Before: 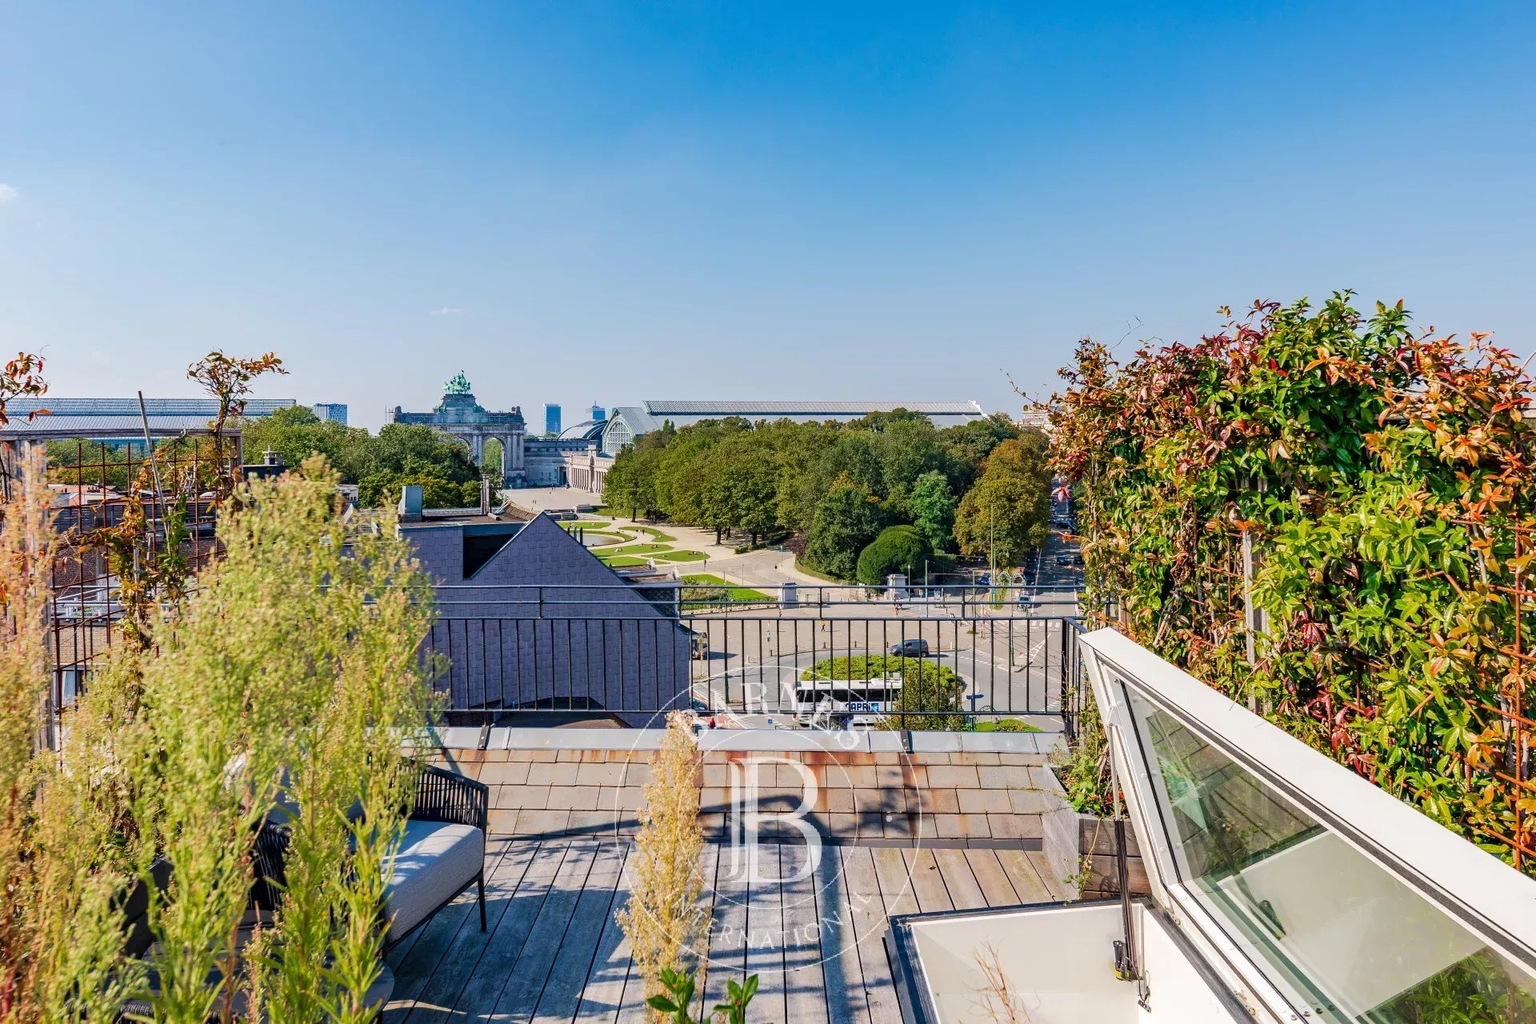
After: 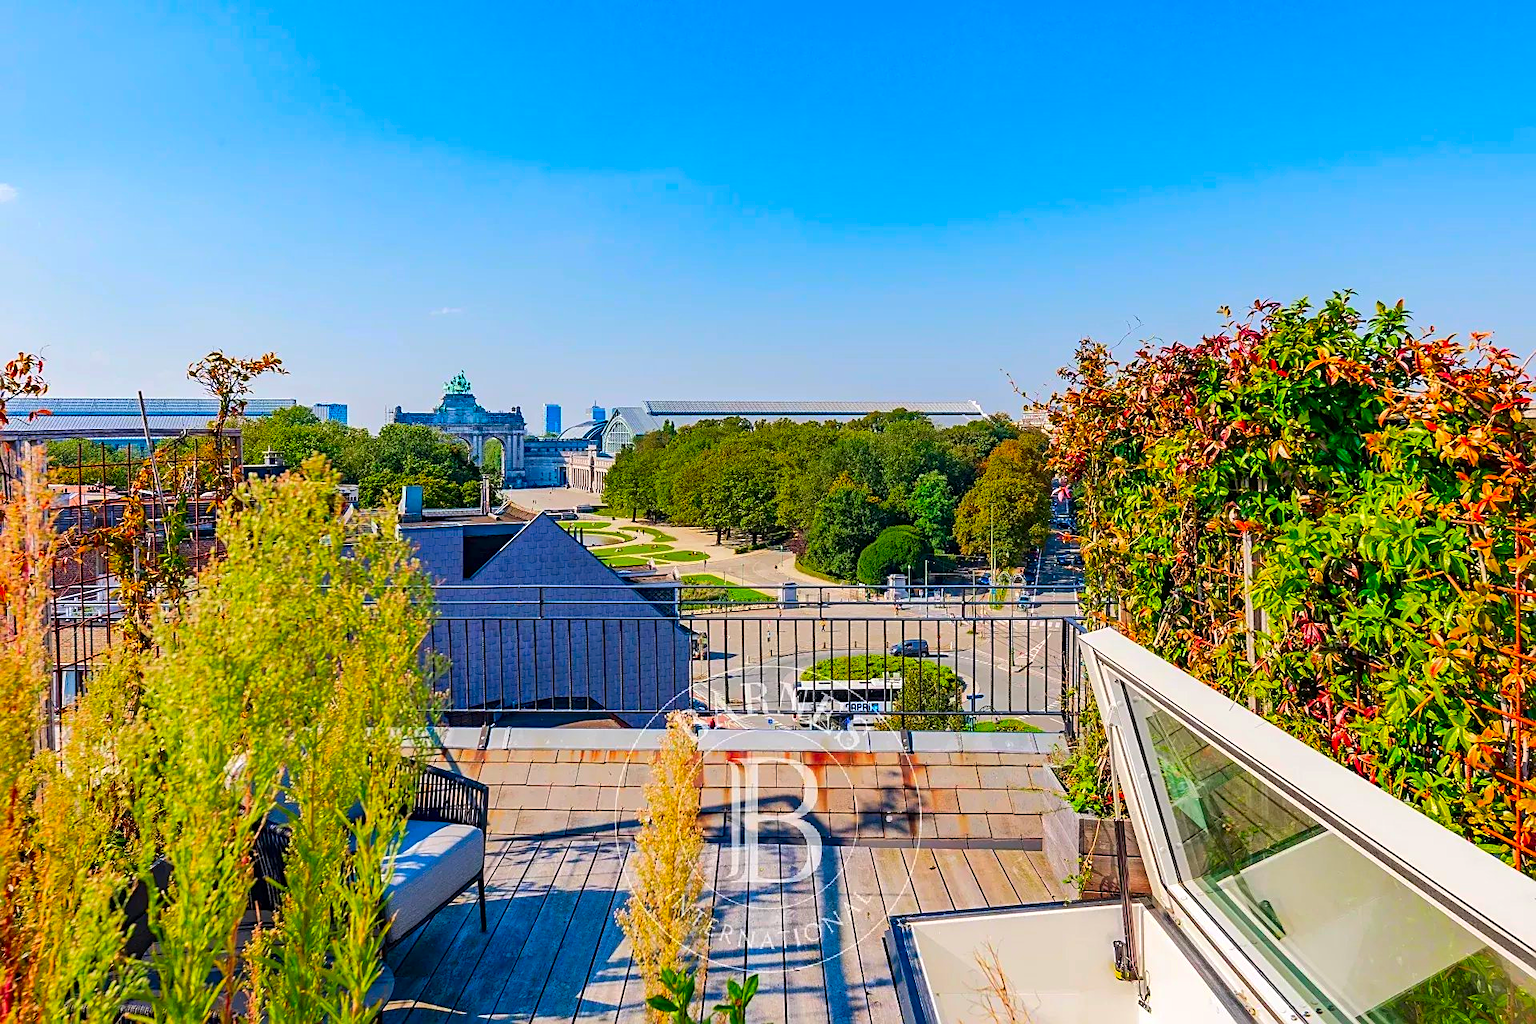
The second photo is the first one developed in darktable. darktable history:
color correction: saturation 1.8
sharpen: on, module defaults
